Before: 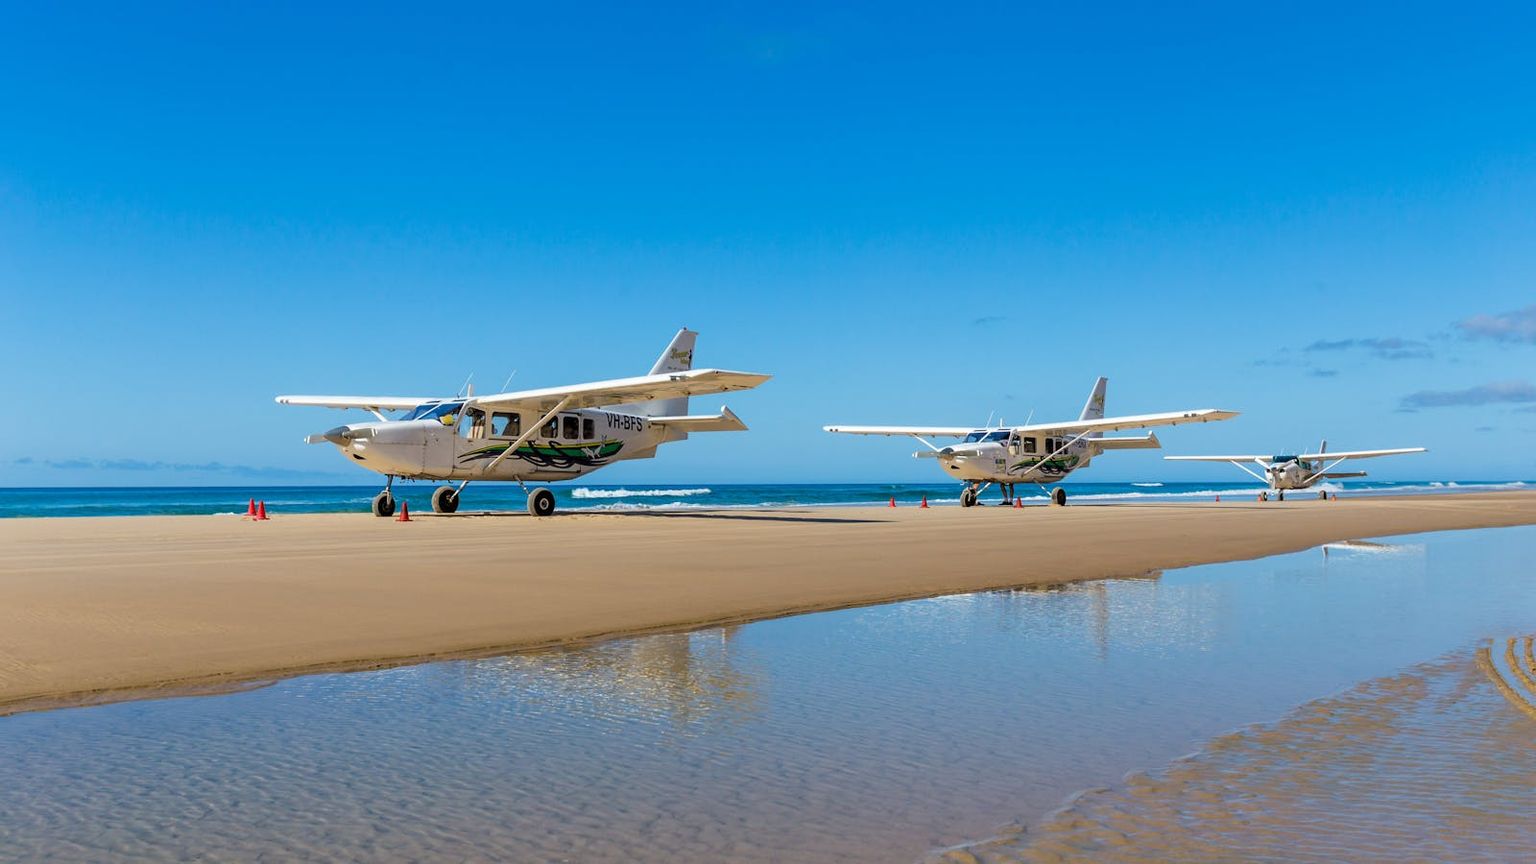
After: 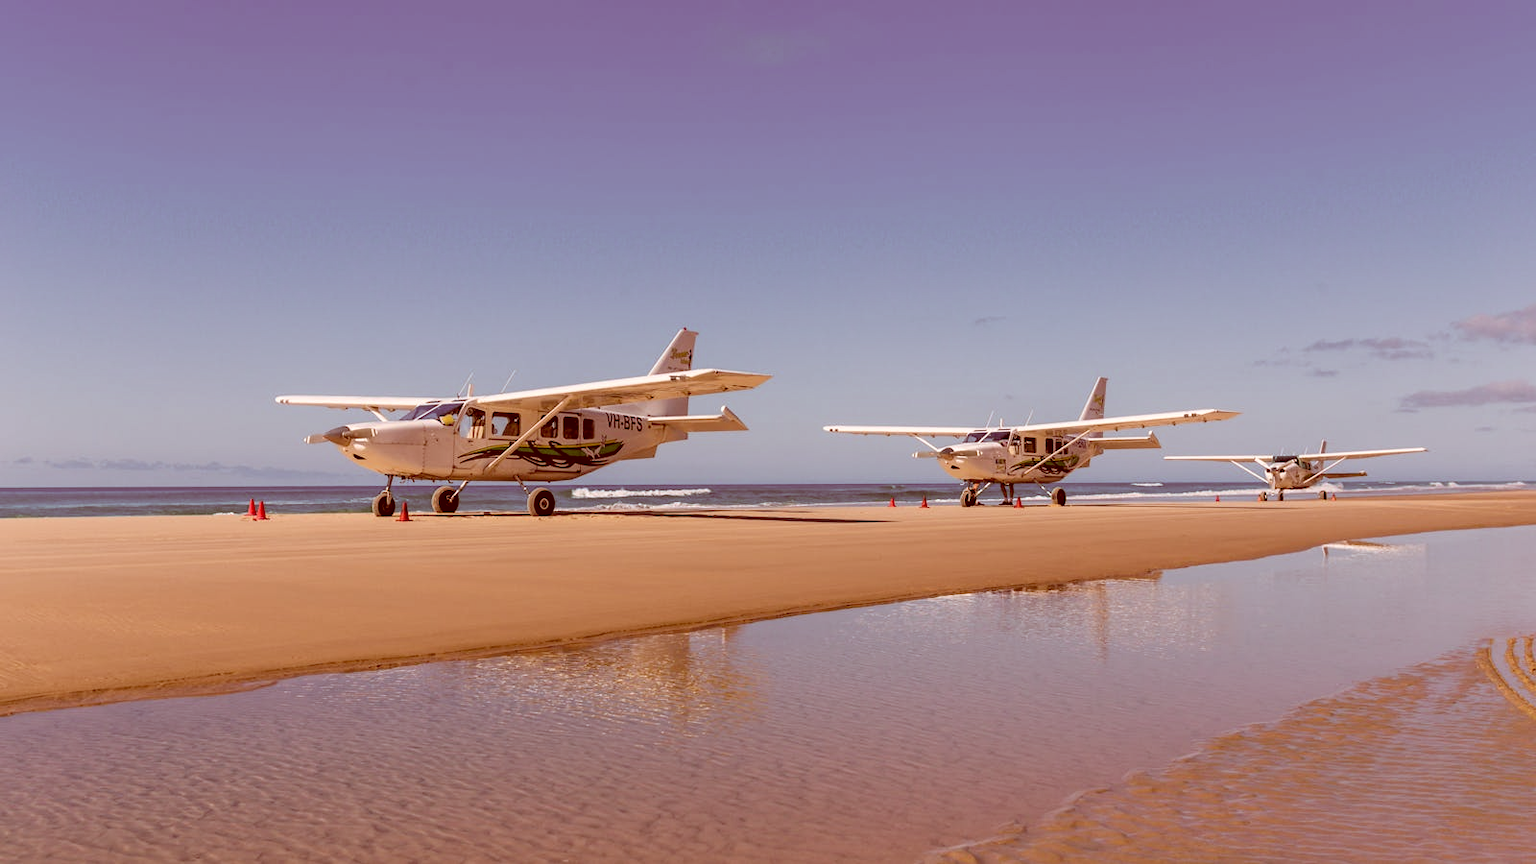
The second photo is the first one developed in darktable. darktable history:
color correction: highlights a* 9.07, highlights b* 8.45, shadows a* 39.44, shadows b* 39.5, saturation 0.774
